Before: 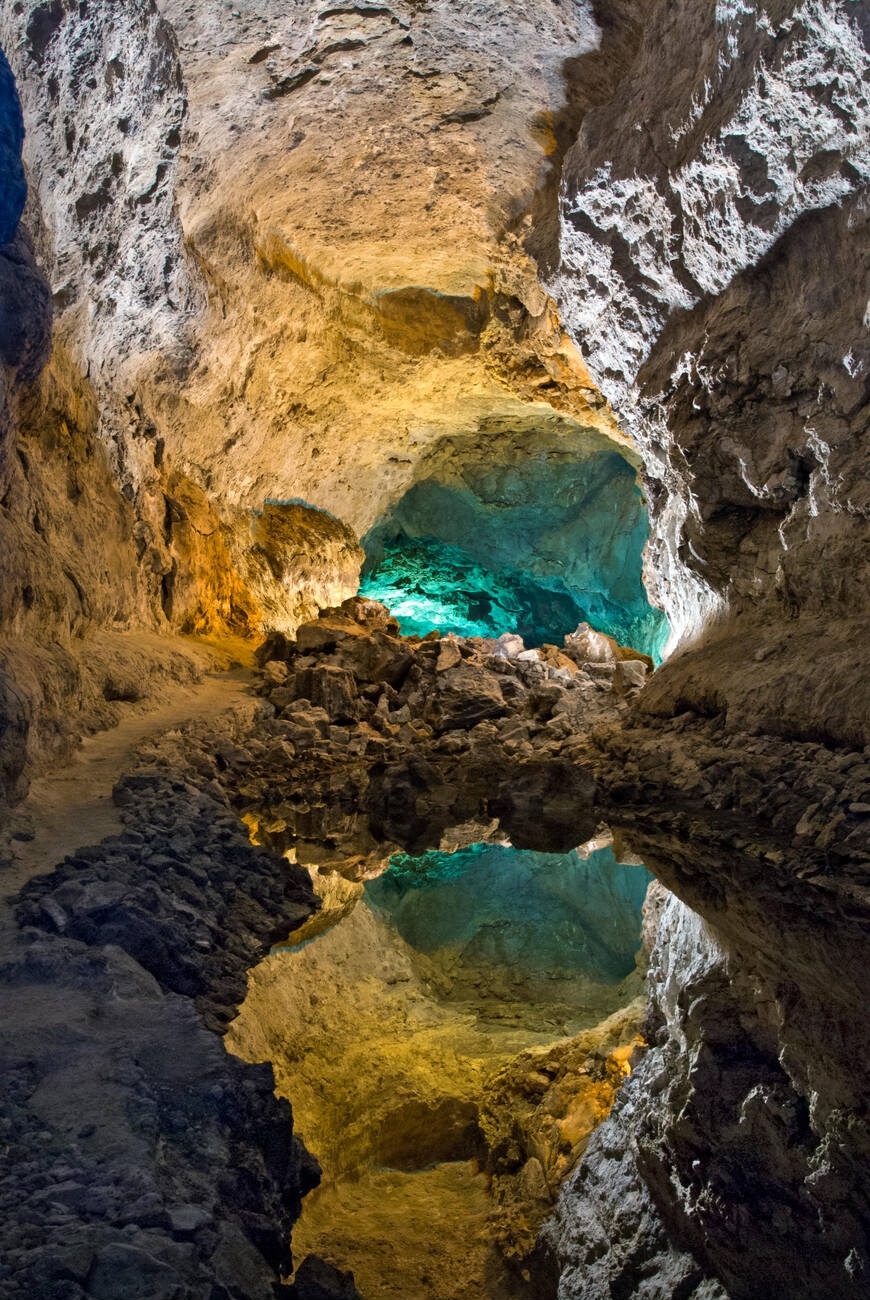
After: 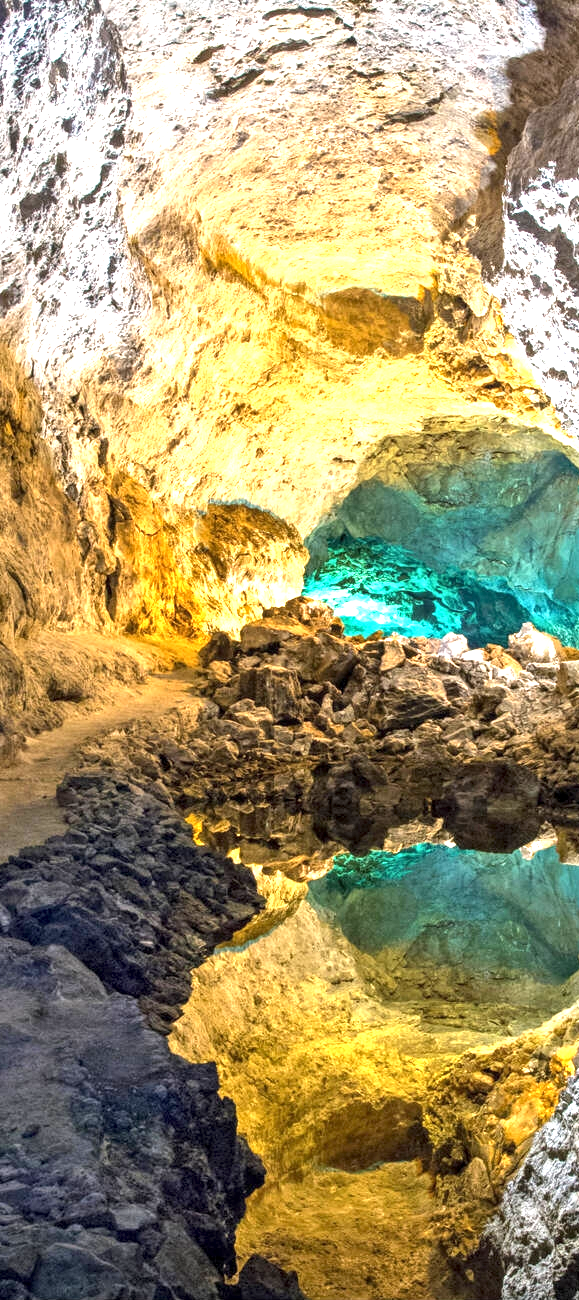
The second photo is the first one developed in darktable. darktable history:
crop and rotate: left 6.465%, right 26.918%
local contrast: on, module defaults
exposure: black level correction 0, exposure 1.505 EV, compensate highlight preservation false
